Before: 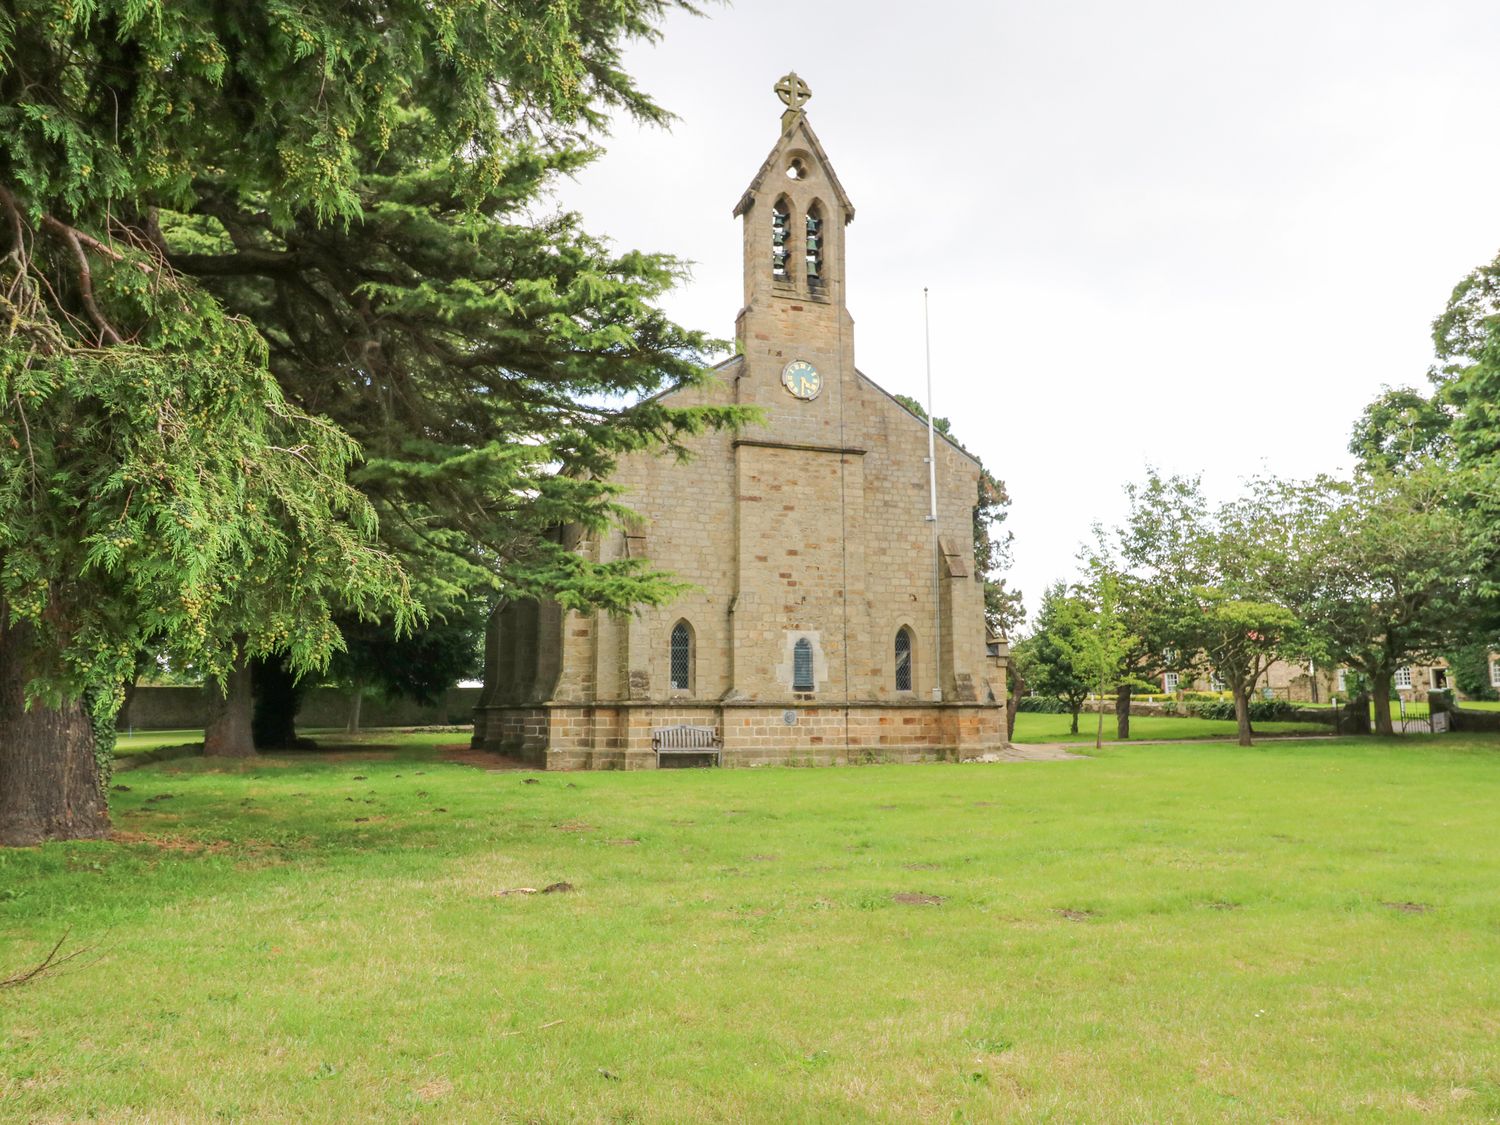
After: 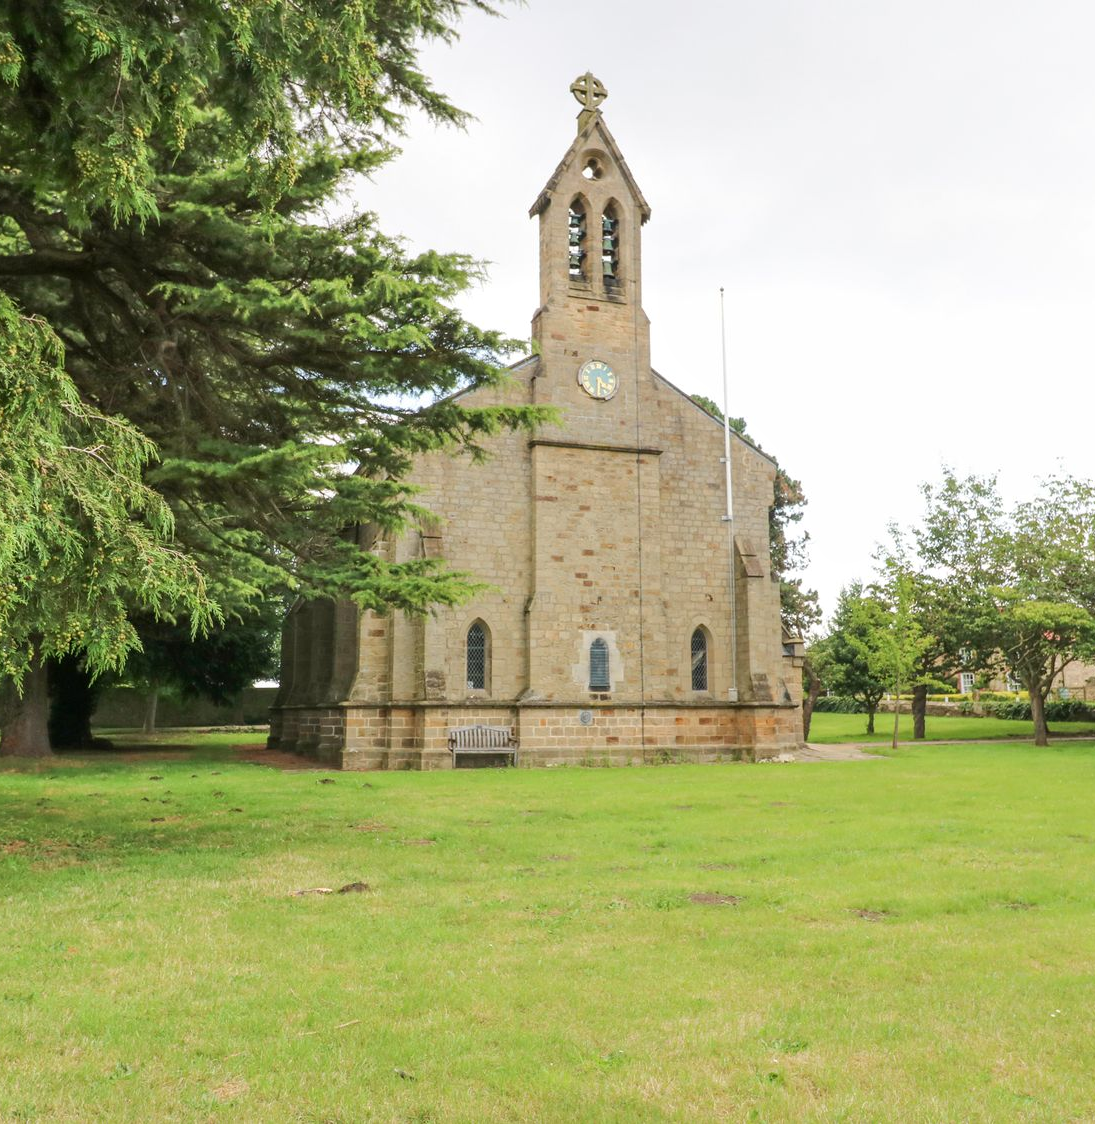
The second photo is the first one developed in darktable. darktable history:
crop: left 13.609%, right 13.345%
tone equalizer: mask exposure compensation -0.488 EV
